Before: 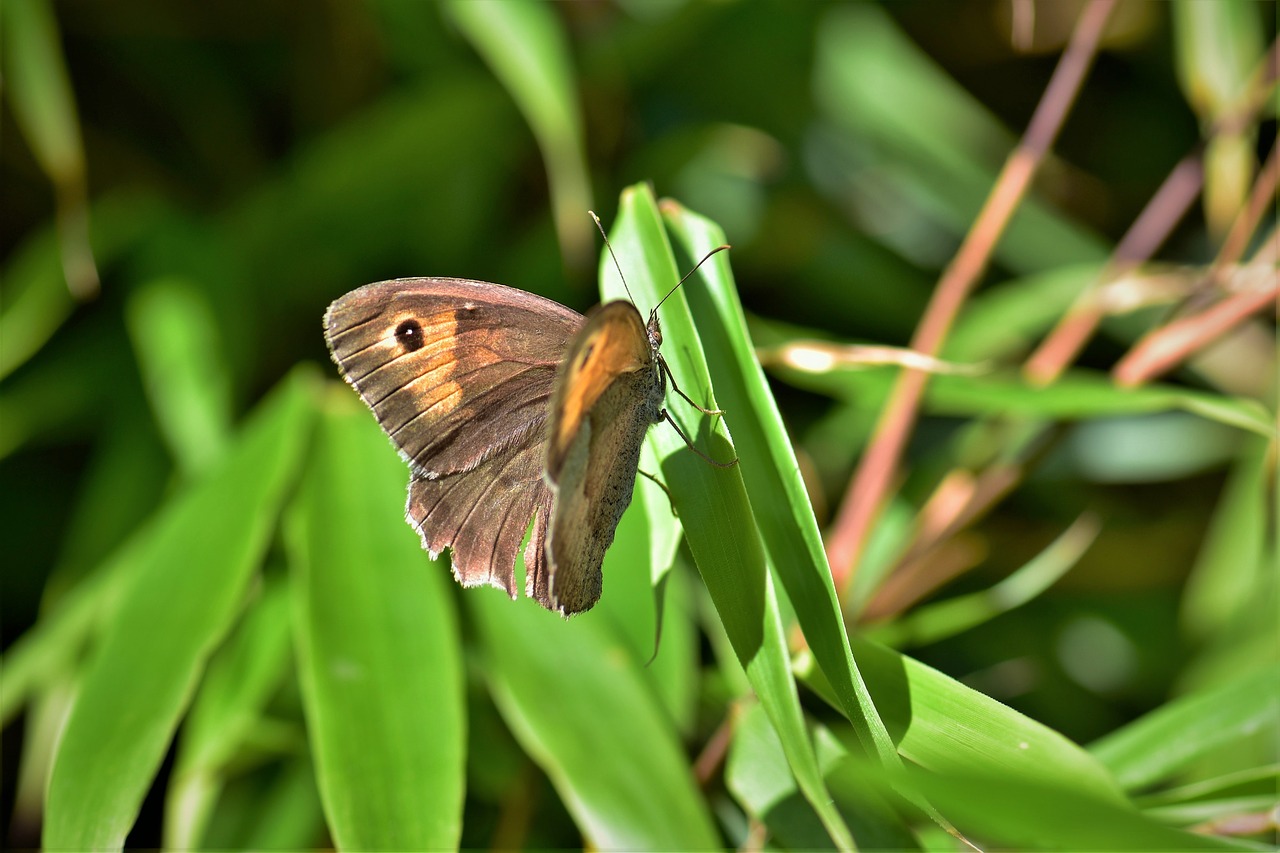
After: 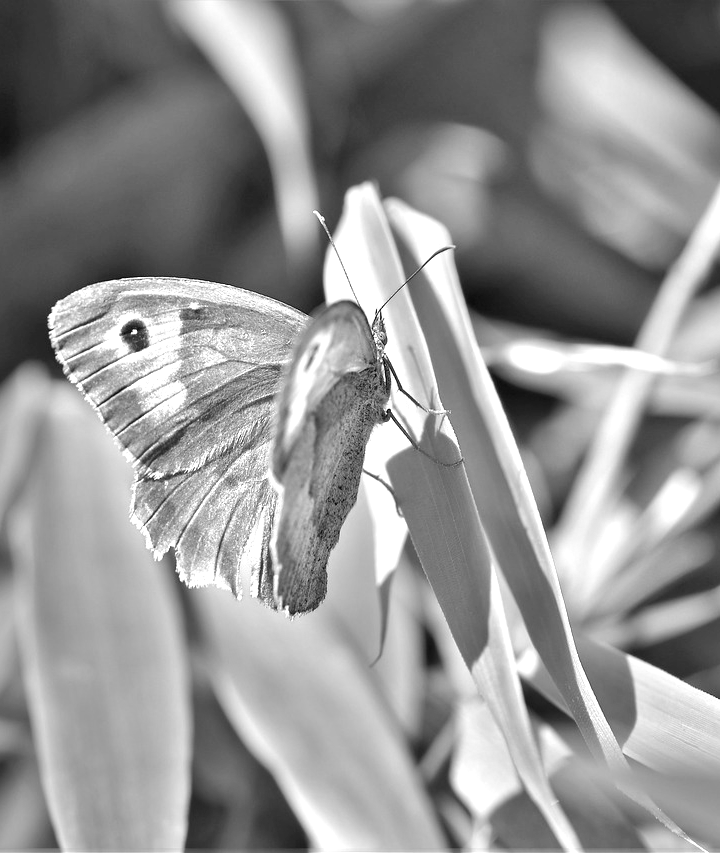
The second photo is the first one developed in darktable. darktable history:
exposure: black level correction 0, exposure 1.45 EV, compensate exposure bias true, compensate highlight preservation false
crop: left 21.496%, right 22.254%
monochrome: a 26.22, b 42.67, size 0.8
tone equalizer: -8 EV -0.002 EV, -7 EV 0.005 EV, -6 EV -0.009 EV, -5 EV 0.011 EV, -4 EV -0.012 EV, -3 EV 0.007 EV, -2 EV -0.062 EV, -1 EV -0.293 EV, +0 EV -0.582 EV, smoothing diameter 2%, edges refinement/feathering 20, mask exposure compensation -1.57 EV, filter diffusion 5
